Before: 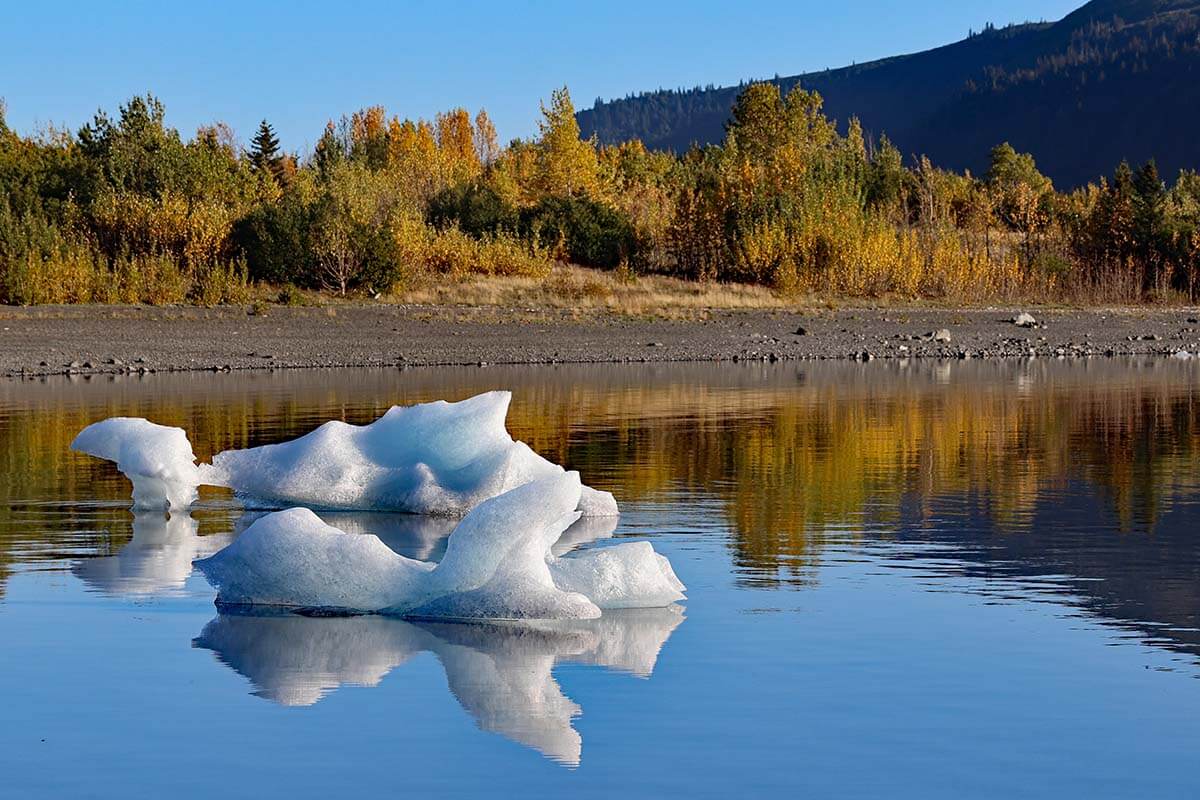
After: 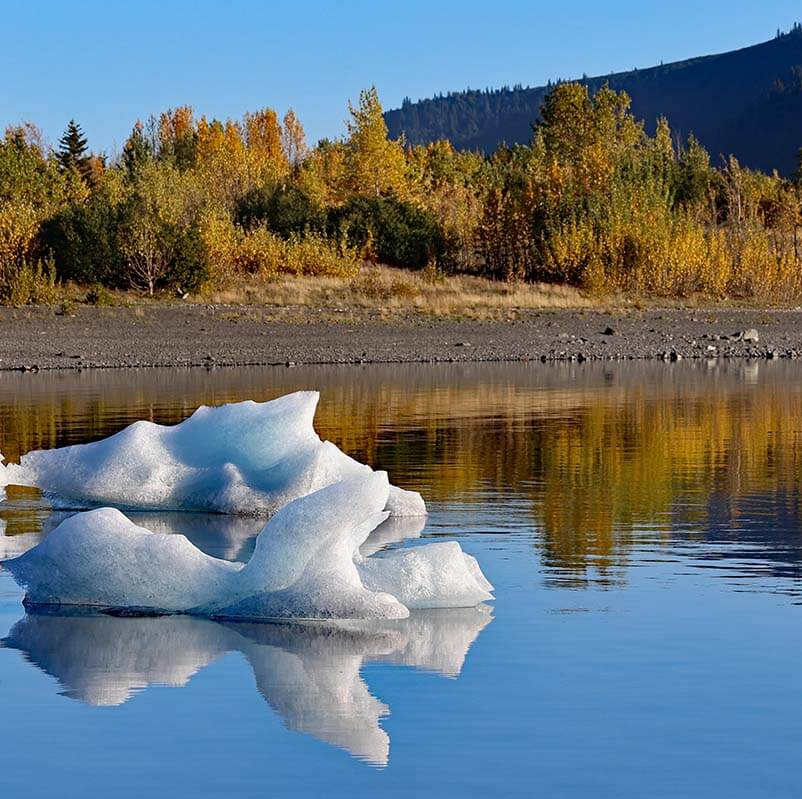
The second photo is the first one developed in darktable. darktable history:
crop and rotate: left 16.067%, right 17.064%
